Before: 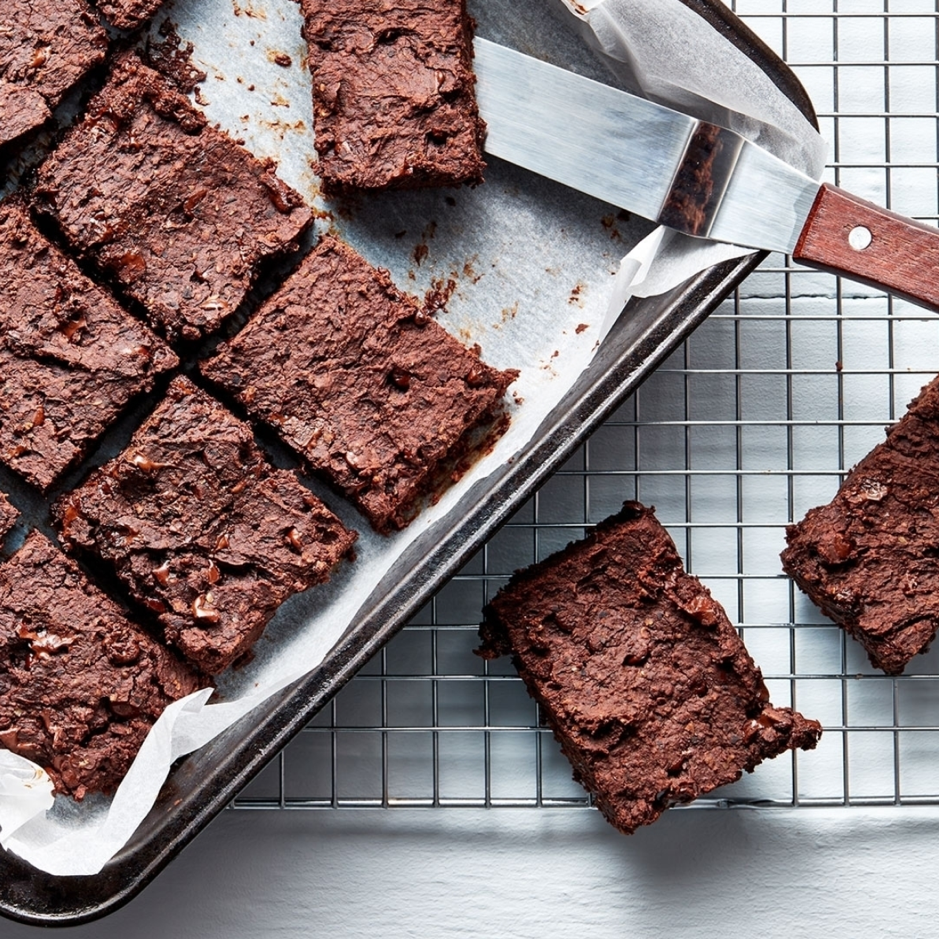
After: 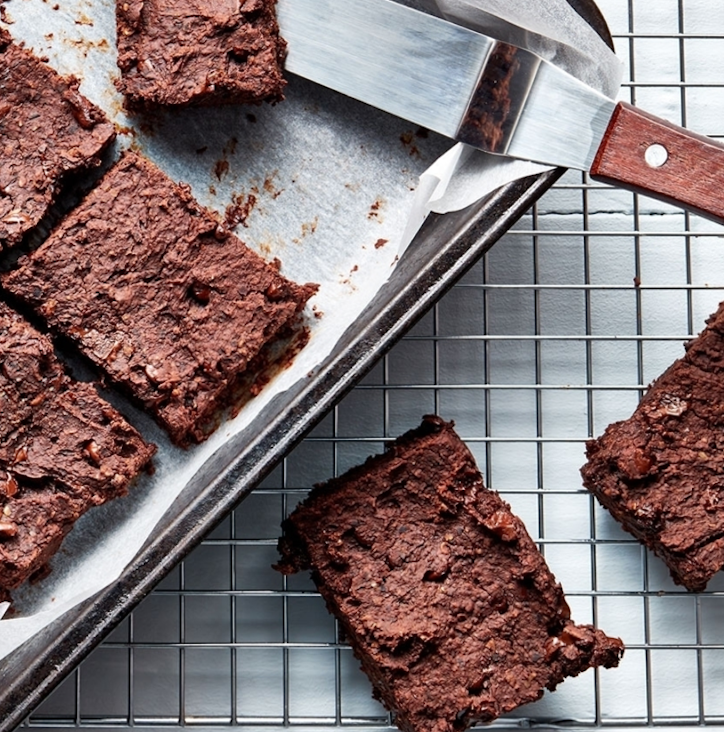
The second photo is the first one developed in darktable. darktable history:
rotate and perspective: rotation 0.226°, lens shift (vertical) -0.042, crop left 0.023, crop right 0.982, crop top 0.006, crop bottom 0.994
crop and rotate: left 20.74%, top 7.912%, right 0.375%, bottom 13.378%
shadows and highlights: shadows 20.91, highlights -35.45, soften with gaussian
